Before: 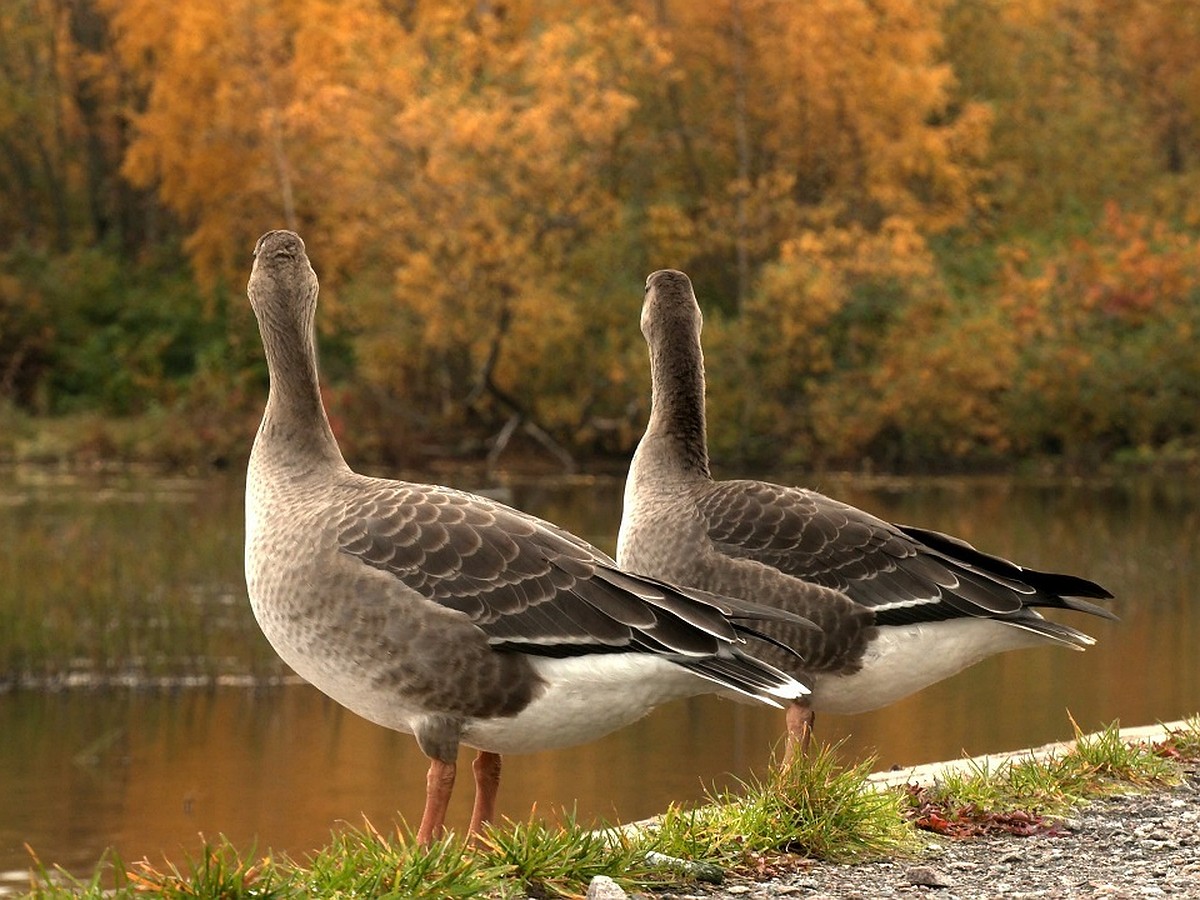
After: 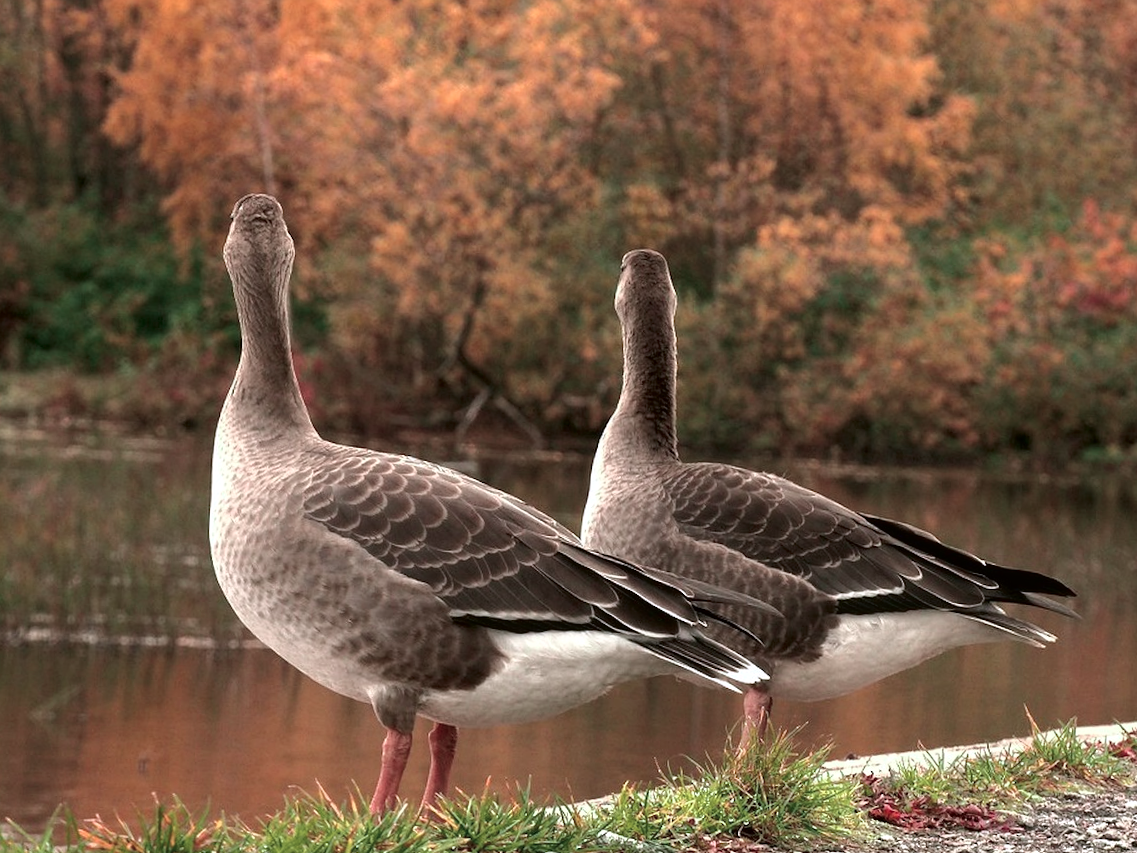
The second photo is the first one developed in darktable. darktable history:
tone curve: curves: ch0 [(0, 0.021) (0.059, 0.053) (0.197, 0.191) (0.32, 0.311) (0.495, 0.505) (0.725, 0.731) (0.89, 0.919) (1, 1)]; ch1 [(0, 0) (0.094, 0.081) (0.285, 0.299) (0.401, 0.424) (0.453, 0.439) (0.495, 0.496) (0.54, 0.55) (0.615, 0.637) (0.657, 0.683) (1, 1)]; ch2 [(0, 0) (0.257, 0.217) (0.43, 0.421) (0.498, 0.507) (0.547, 0.539) (0.595, 0.56) (0.644, 0.599) (1, 1)], color space Lab, independent channels, preserve colors none
crop and rotate: angle -2.38°
color calibration: illuminant as shot in camera, x 0.358, y 0.373, temperature 4628.91 K
local contrast: highlights 100%, shadows 100%, detail 120%, midtone range 0.2
